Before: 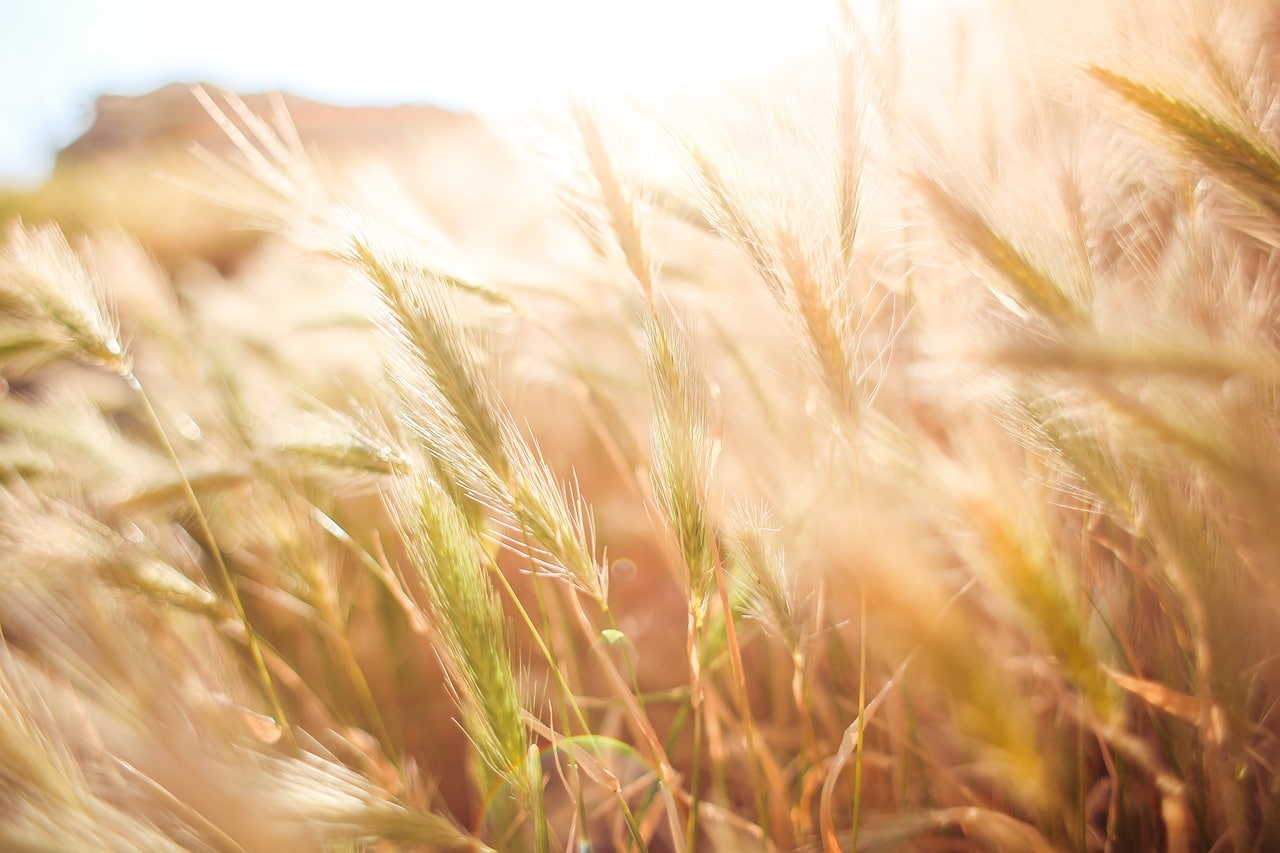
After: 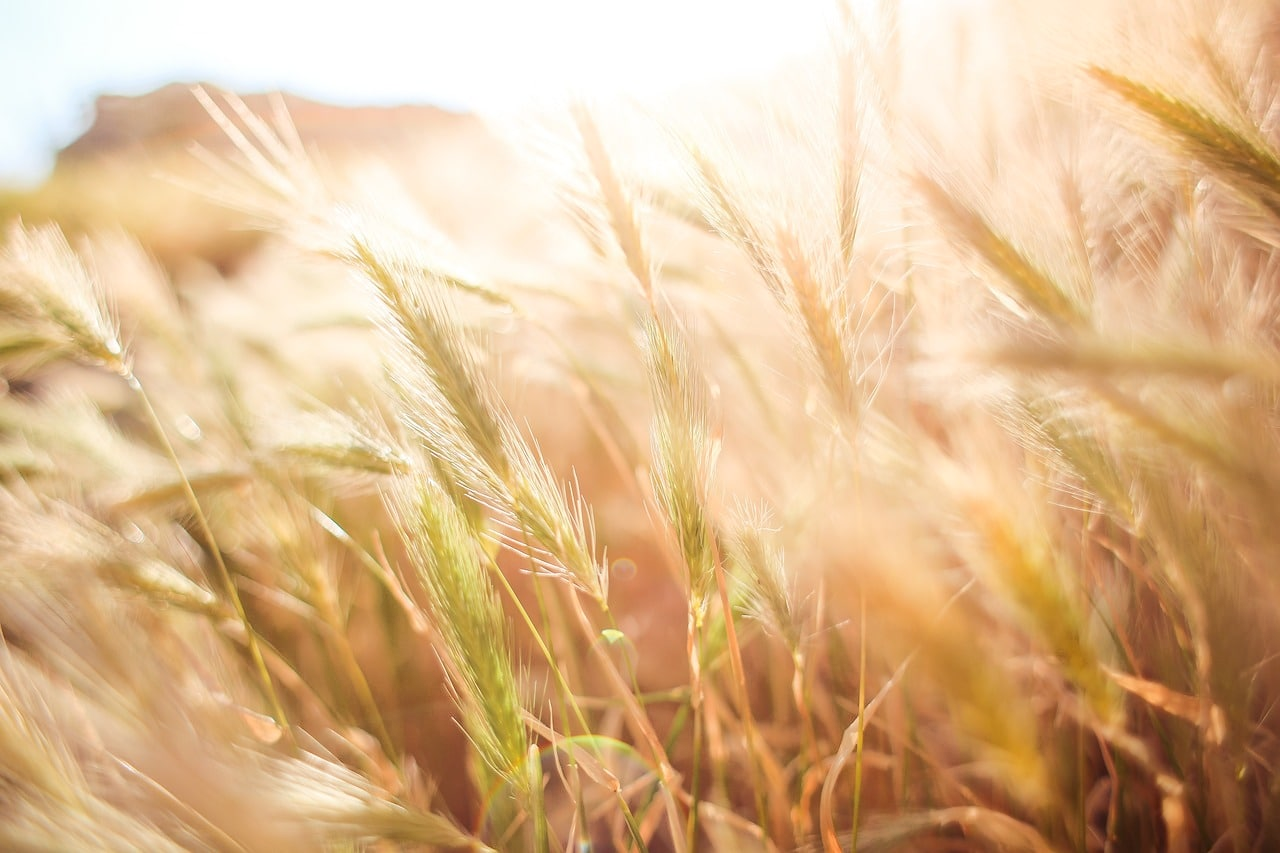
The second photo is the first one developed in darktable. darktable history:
tone curve: curves: ch0 [(0, 0) (0.003, 0.003) (0.011, 0.011) (0.025, 0.024) (0.044, 0.042) (0.069, 0.066) (0.1, 0.095) (0.136, 0.129) (0.177, 0.169) (0.224, 0.214) (0.277, 0.264) (0.335, 0.319) (0.399, 0.38) (0.468, 0.446) (0.543, 0.558) (0.623, 0.636) (0.709, 0.719) (0.801, 0.807) (0.898, 0.901) (1, 1)], color space Lab, independent channels, preserve colors none
